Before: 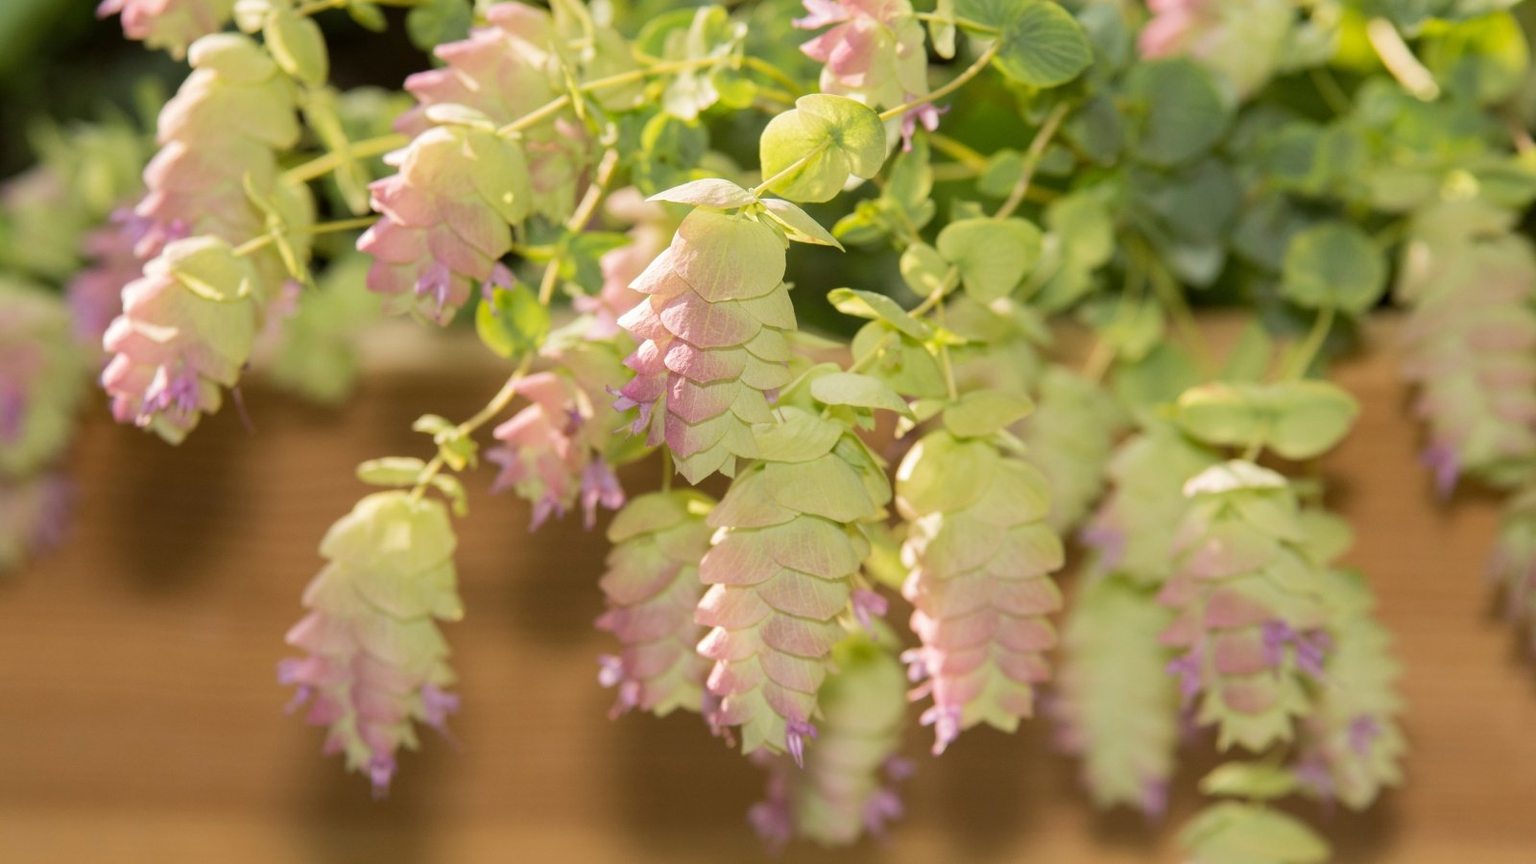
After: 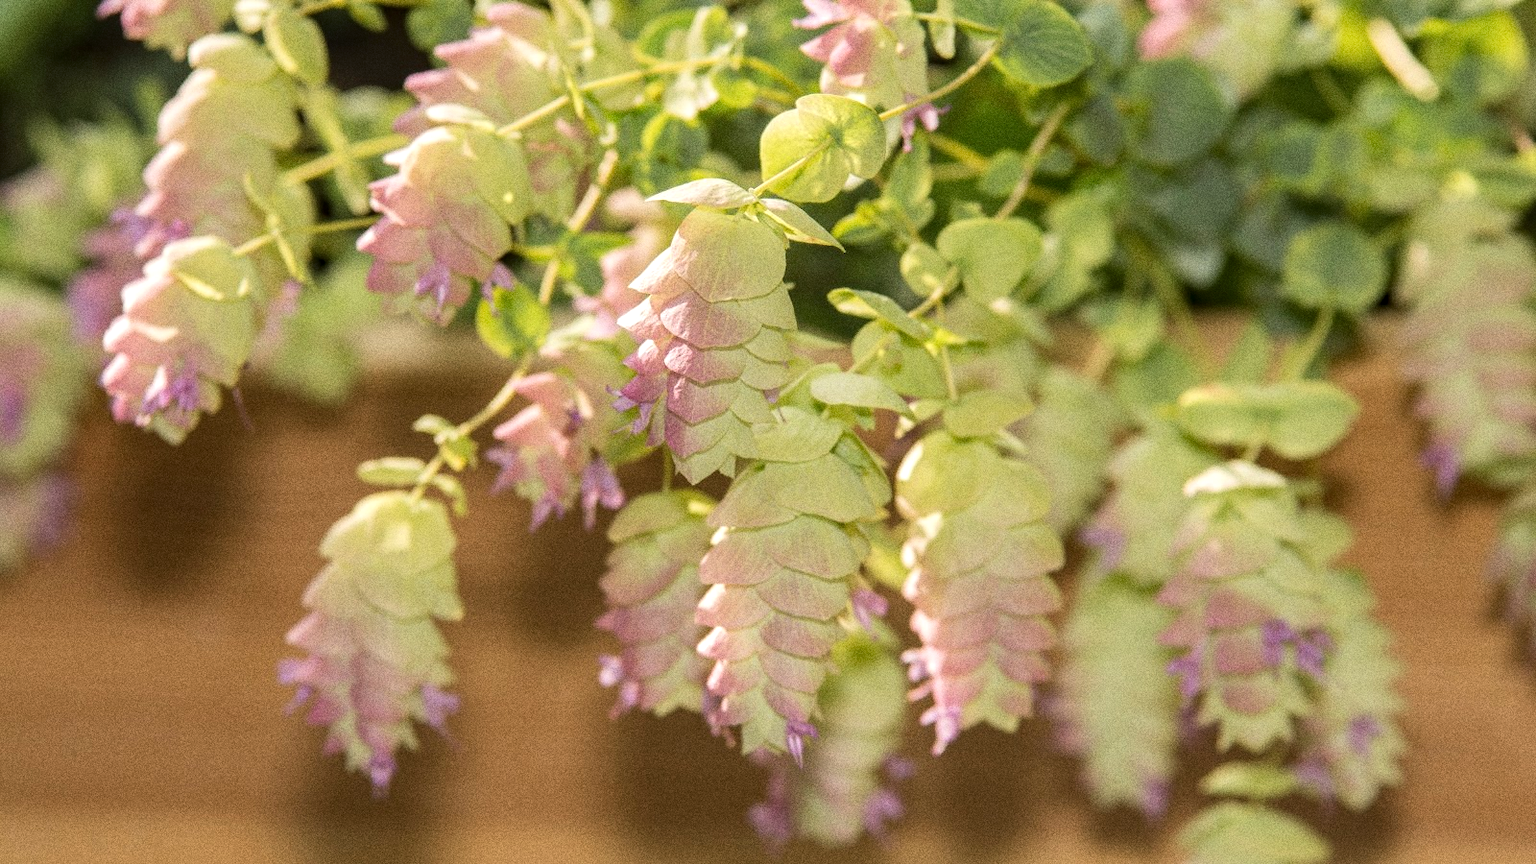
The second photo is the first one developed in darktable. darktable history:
grain: coarseness 0.09 ISO, strength 40%
exposure: black level correction -0.003, exposure 0.04 EV, compensate highlight preservation false
local contrast: detail 130%
